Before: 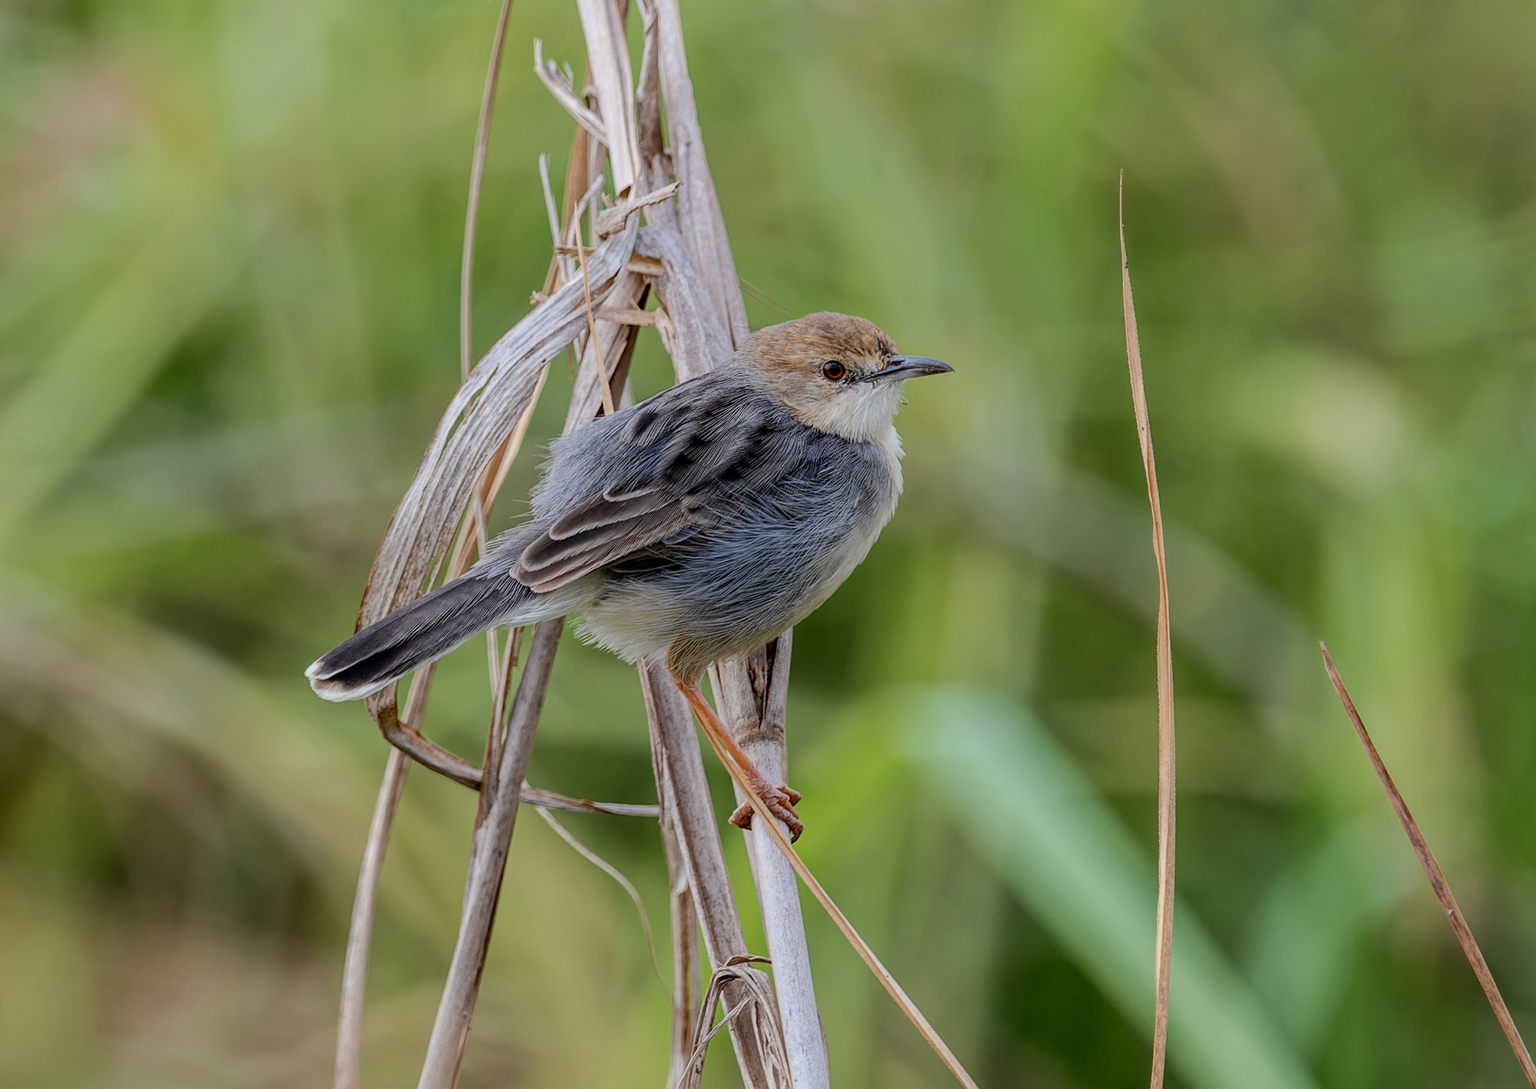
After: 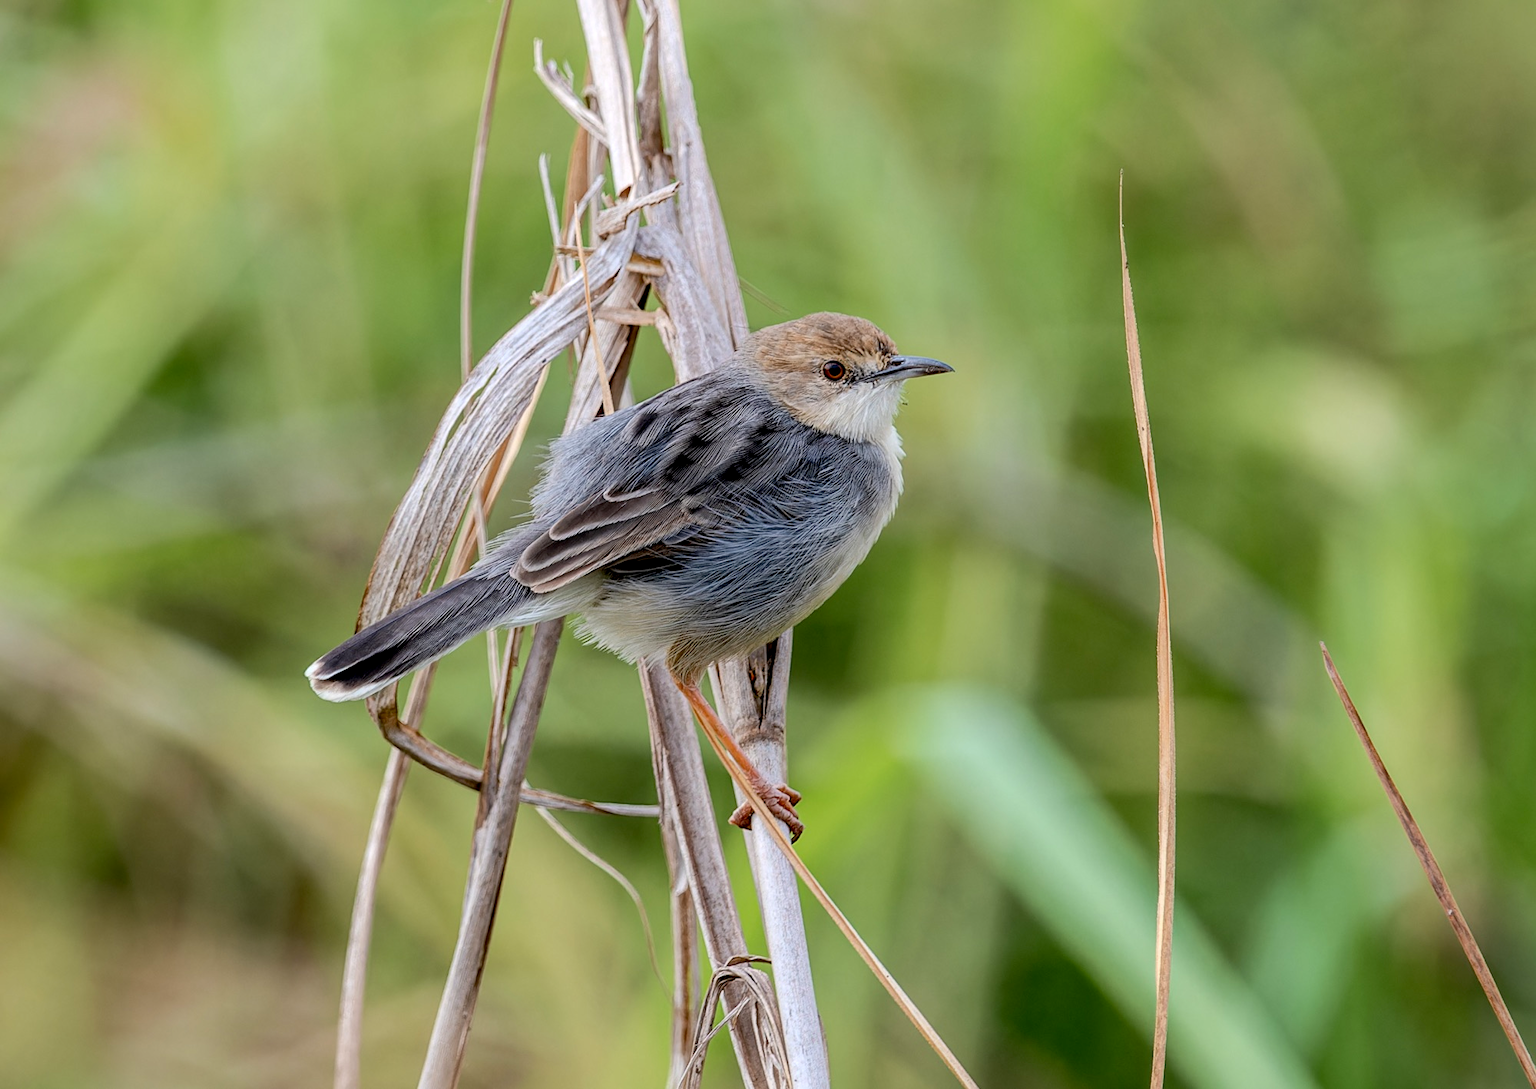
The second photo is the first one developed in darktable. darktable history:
exposure: black level correction 0.005, exposure 0.418 EV, compensate exposure bias true, compensate highlight preservation false
